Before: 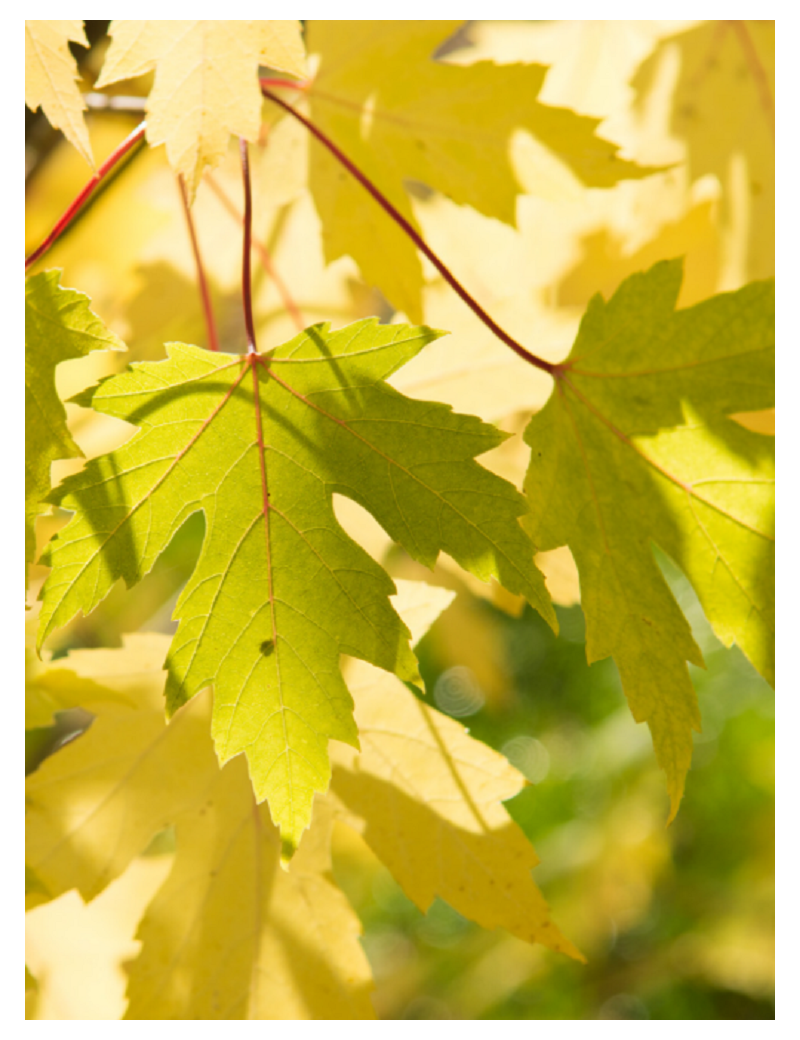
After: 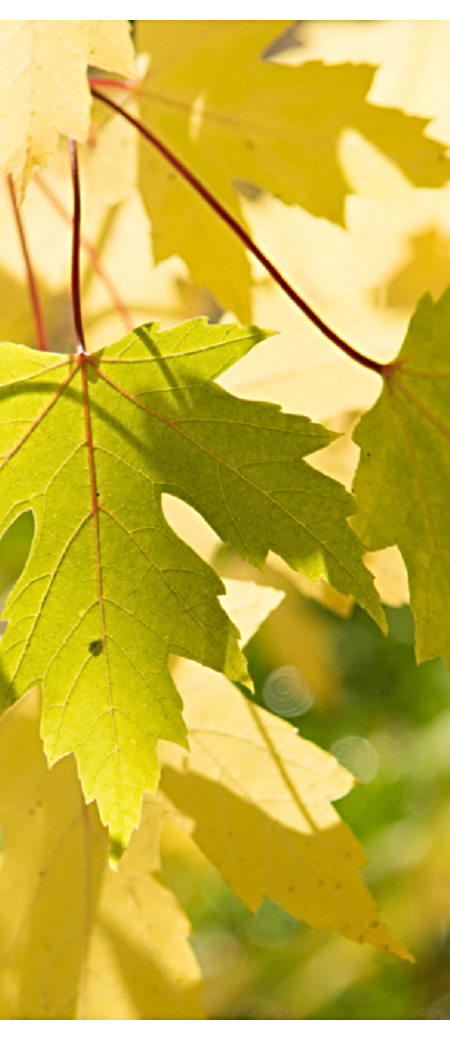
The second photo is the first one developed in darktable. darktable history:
sharpen: radius 4
crop: left 21.496%, right 22.254%
